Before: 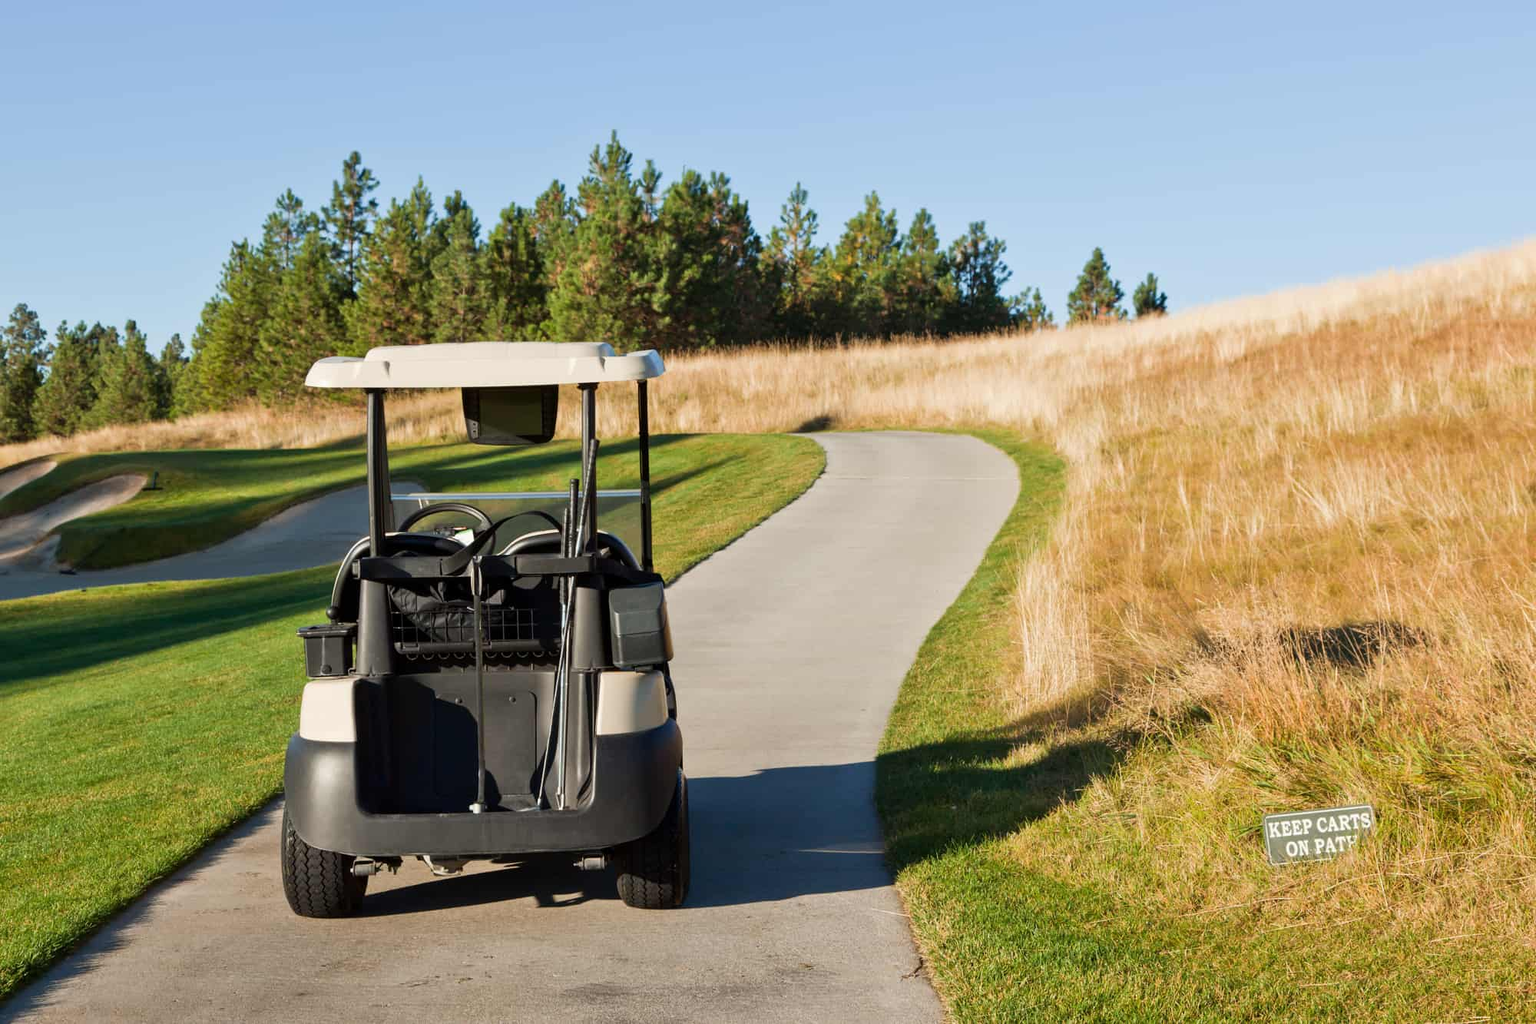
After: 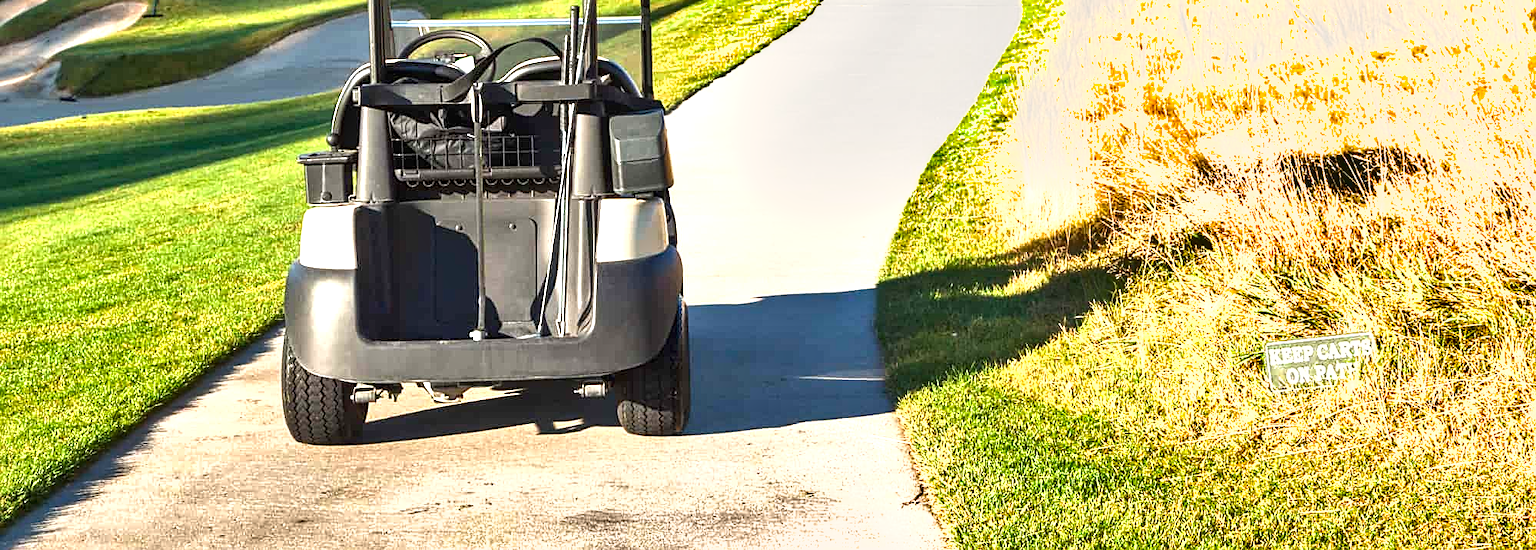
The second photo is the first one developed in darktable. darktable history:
sharpen: on, module defaults
shadows and highlights: shadows 43.71, white point adjustment -1.46, soften with gaussian
local contrast: on, module defaults
crop and rotate: top 46.237%
exposure: black level correction 0, exposure 1.625 EV, compensate exposure bias true, compensate highlight preservation false
